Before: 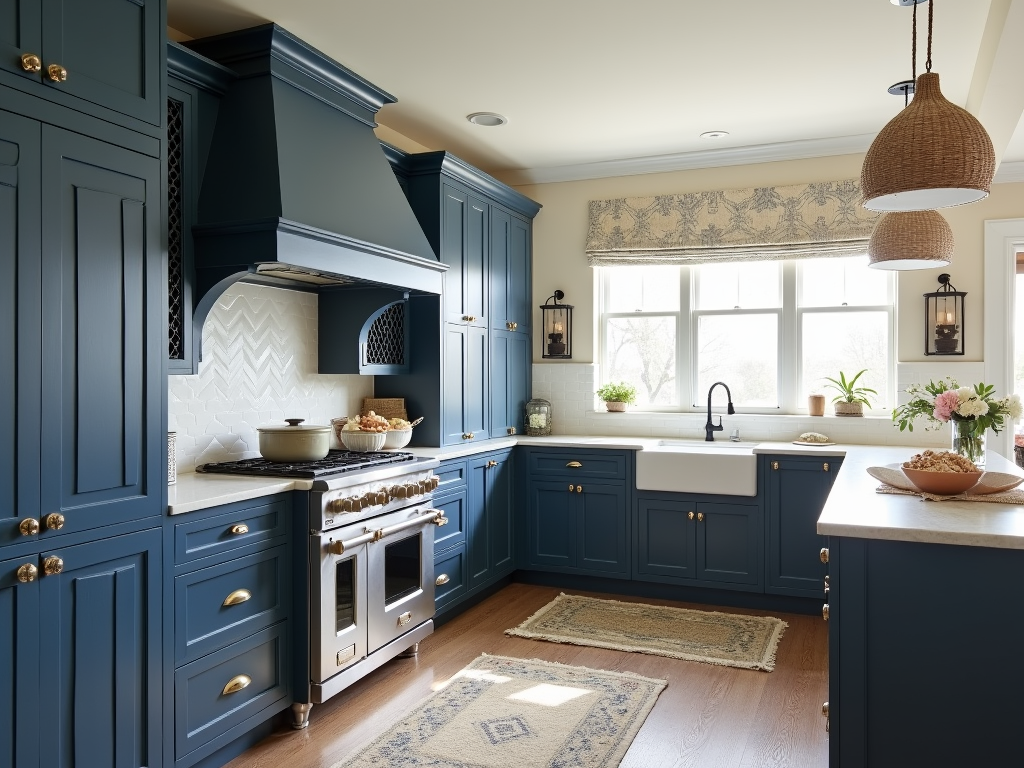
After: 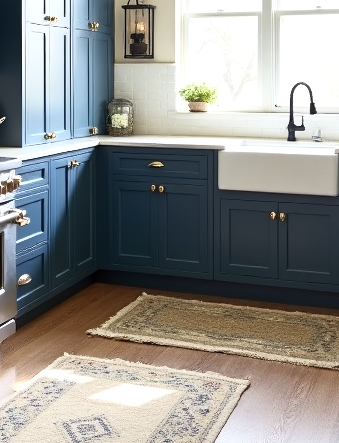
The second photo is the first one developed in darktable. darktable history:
exposure: black level correction 0.001, exposure 0.191 EV, compensate highlight preservation false
crop: left 40.878%, top 39.176%, right 25.993%, bottom 3.081%
base curve: curves: ch0 [(0, 0) (0.257, 0.25) (0.482, 0.586) (0.757, 0.871) (1, 1)]
